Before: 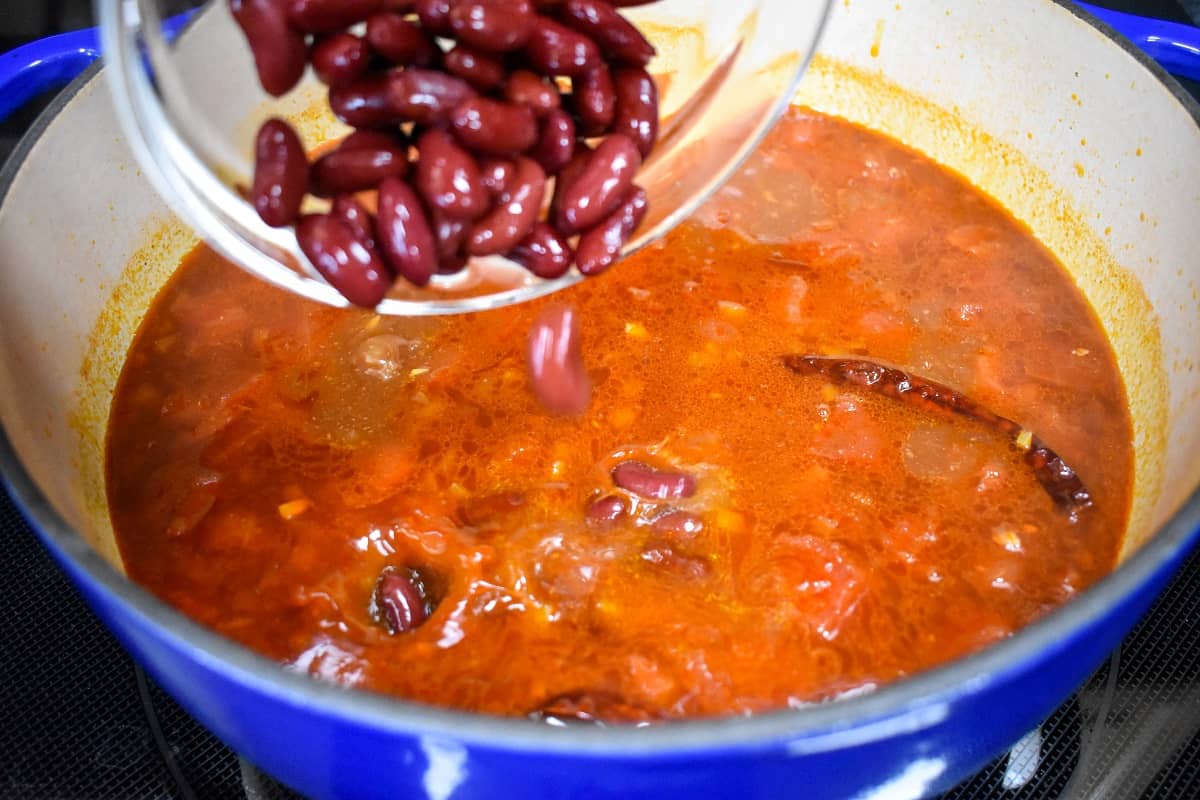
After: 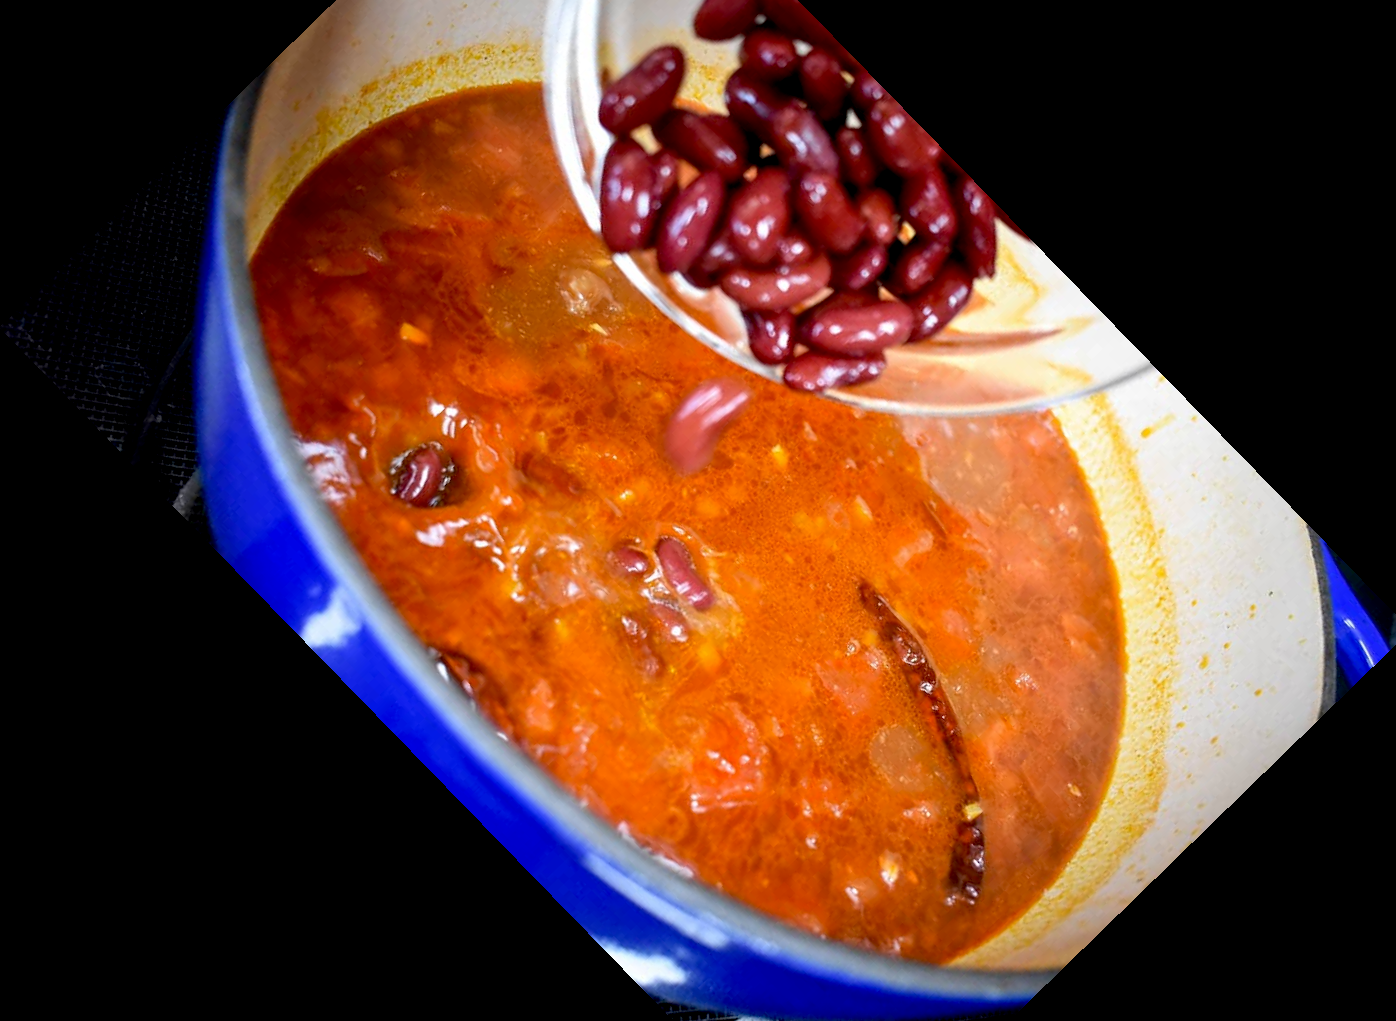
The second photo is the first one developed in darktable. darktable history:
crop and rotate: angle -45.8°, top 16.227%, right 0.942%, bottom 11.76%
exposure: black level correction 0.009, compensate highlight preservation false
